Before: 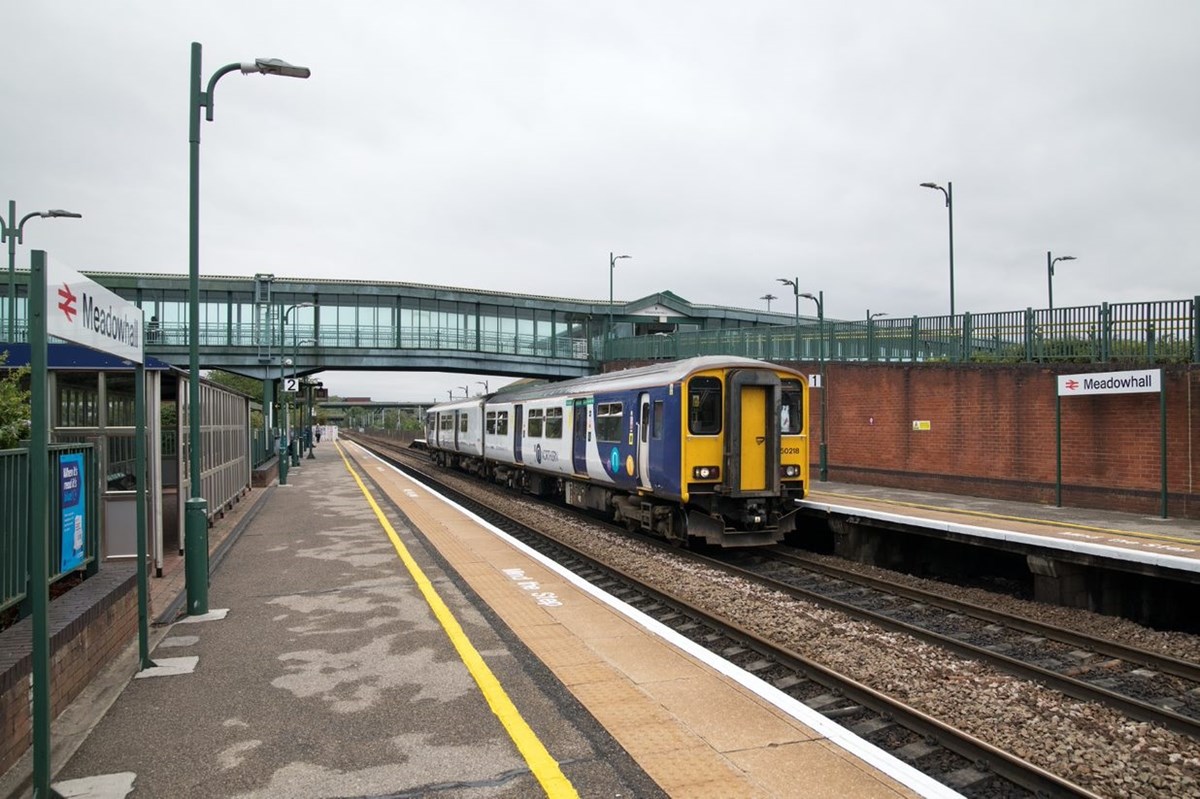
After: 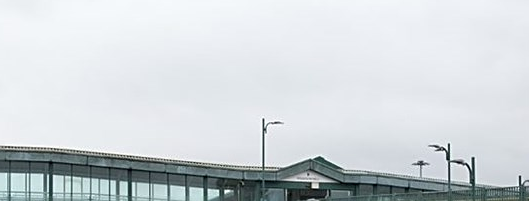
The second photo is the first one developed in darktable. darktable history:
sharpen: on, module defaults
crop: left 29.012%, top 16.784%, right 26.826%, bottom 57.976%
contrast brightness saturation: saturation -0.044
